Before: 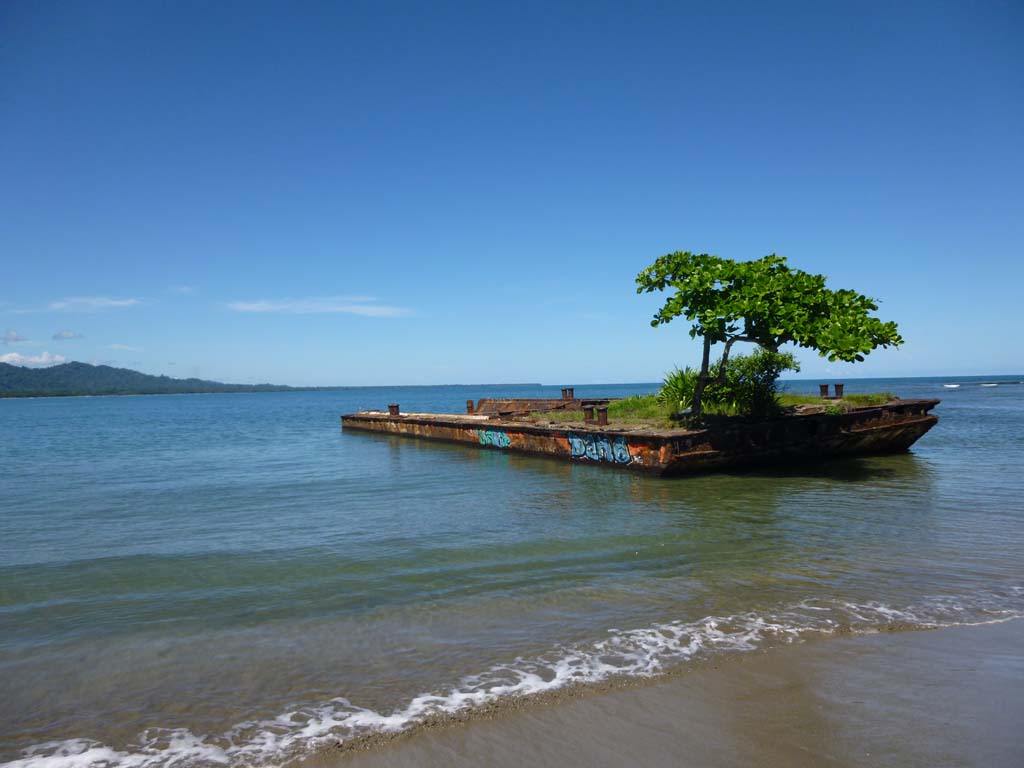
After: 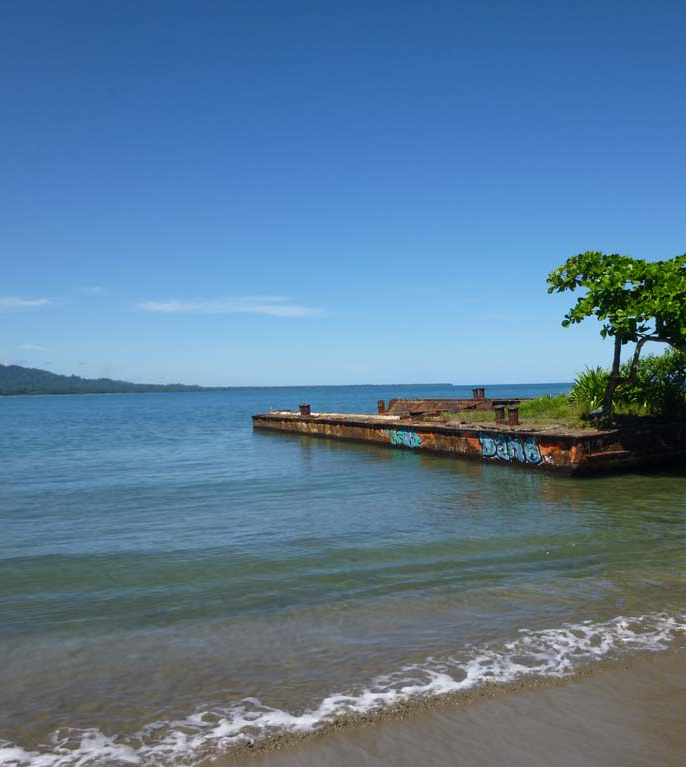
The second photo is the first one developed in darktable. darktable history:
crop and rotate: left 8.732%, right 24.217%
